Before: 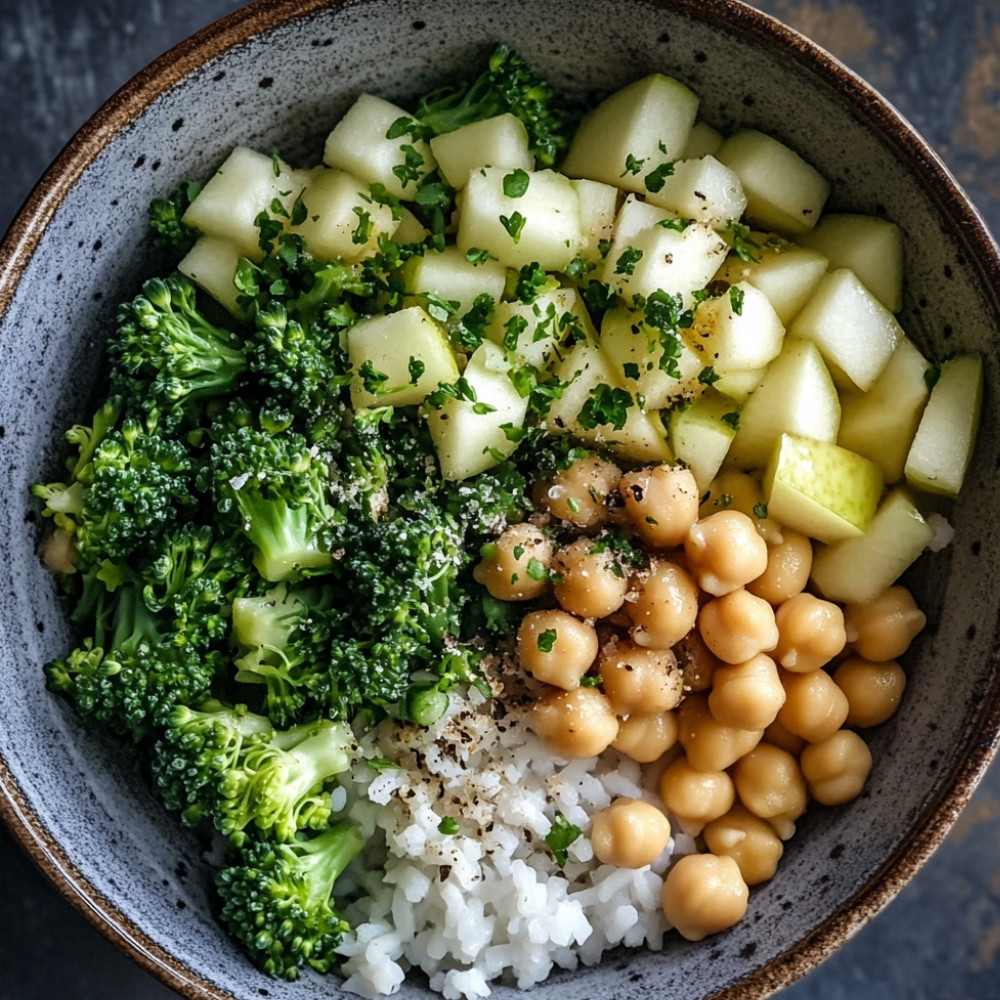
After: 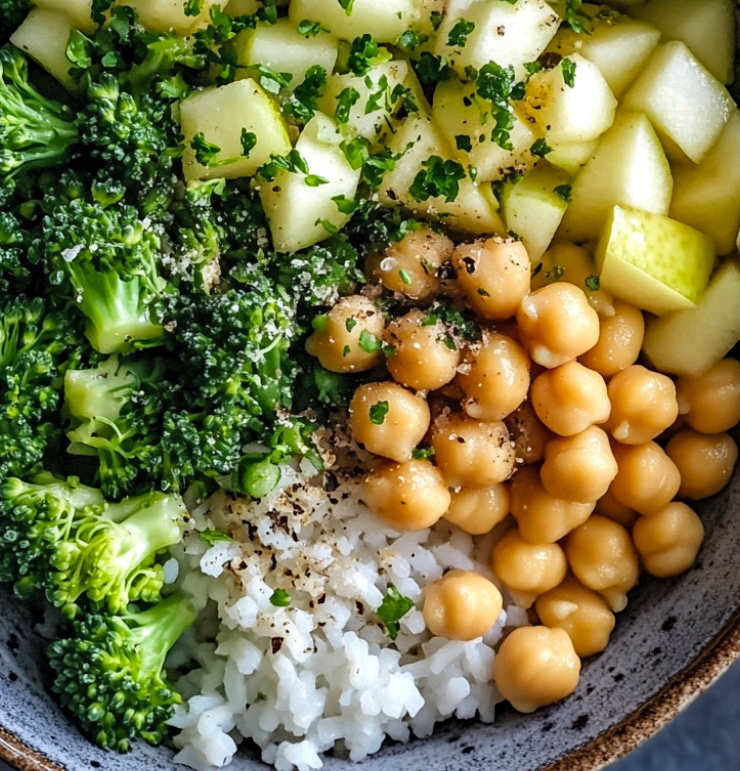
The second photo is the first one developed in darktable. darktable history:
crop: left 16.871%, top 22.857%, right 9.116%
contrast brightness saturation: contrast 0.03, brightness 0.06, saturation 0.13
haze removal: compatibility mode true, adaptive false
